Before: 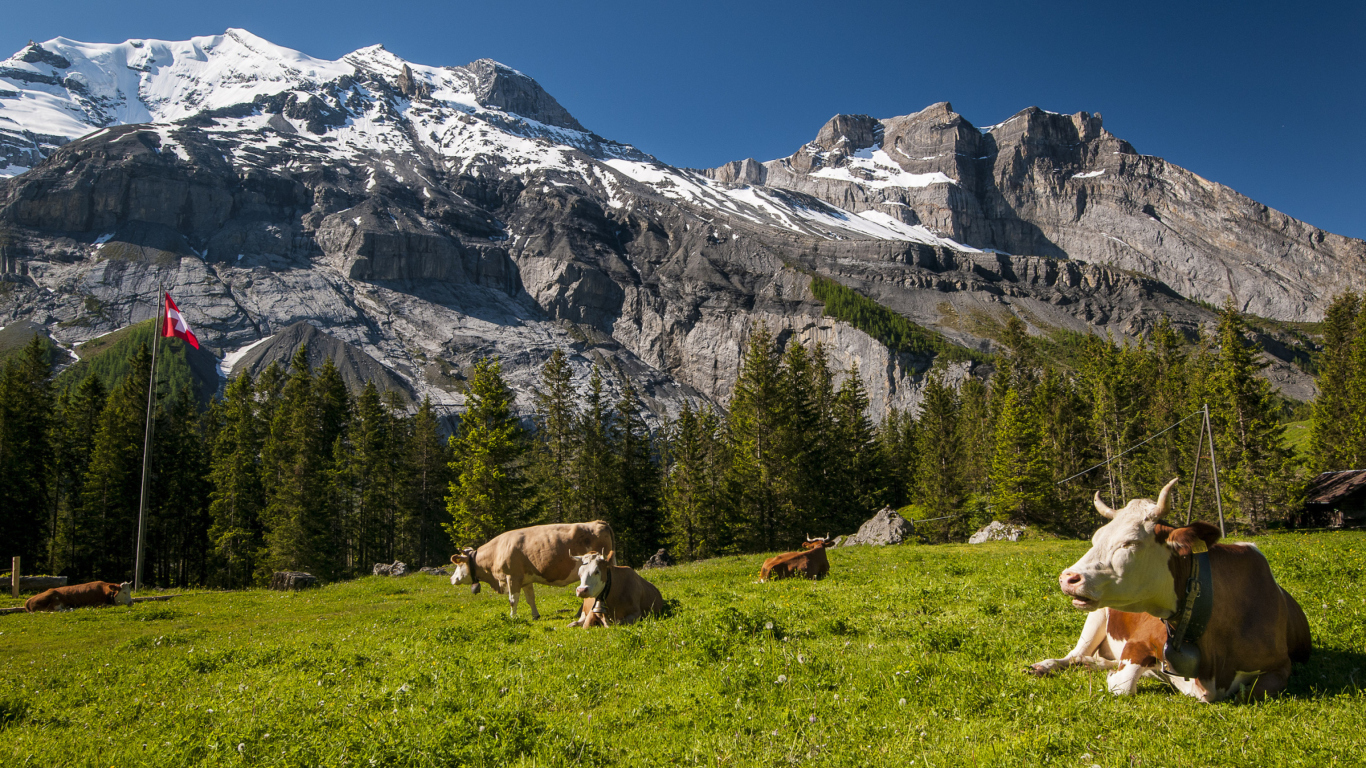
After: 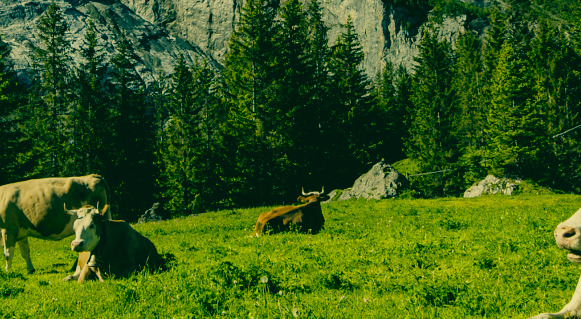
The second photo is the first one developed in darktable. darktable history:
color correction: highlights a* 1.74, highlights b* 34.54, shadows a* -37.04, shadows b* -6.12
filmic rgb: black relative exposure -7.75 EV, white relative exposure 4.41 EV, target black luminance 0%, hardness 3.76, latitude 50.61%, contrast 1.066, highlights saturation mix 8.79%, shadows ↔ highlights balance -0.261%
crop: left 36.97%, top 45.076%, right 20.493%, bottom 13.377%
